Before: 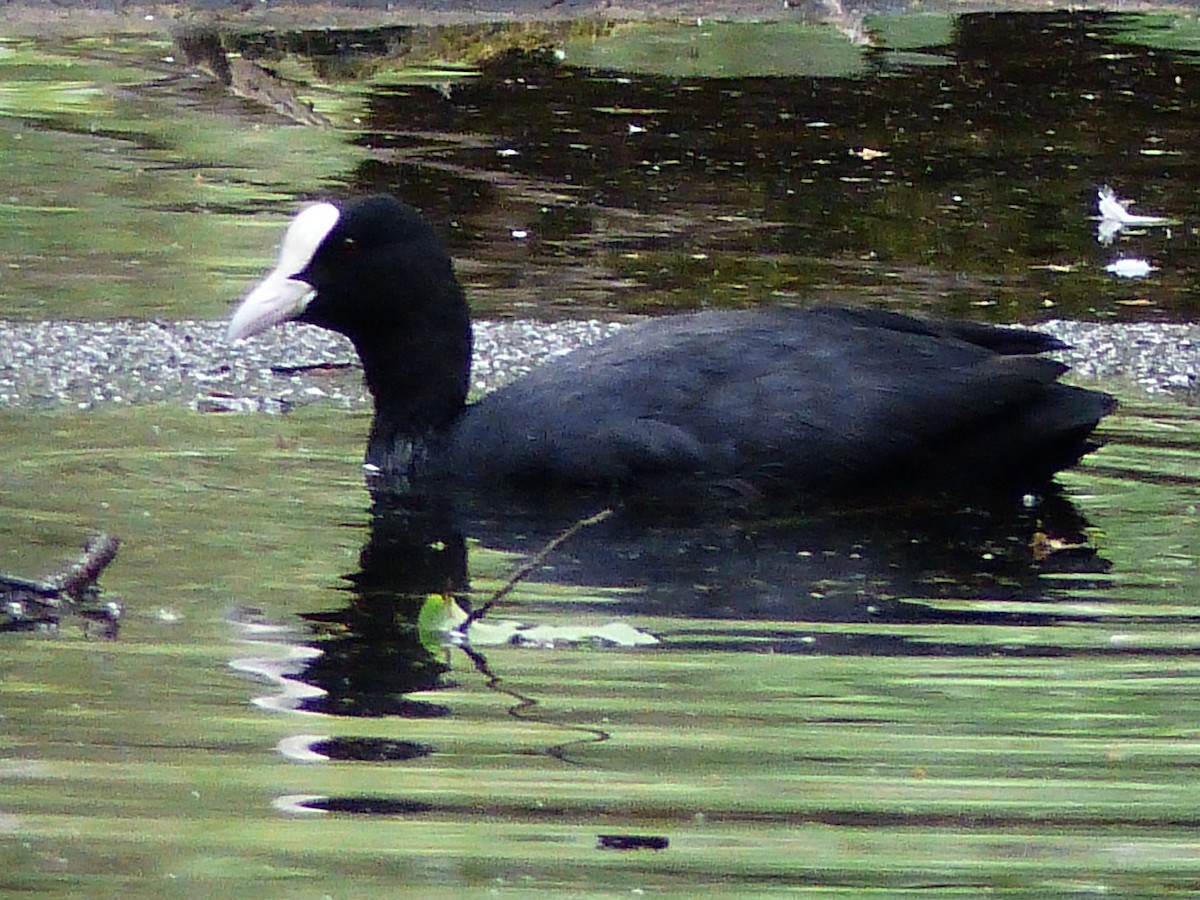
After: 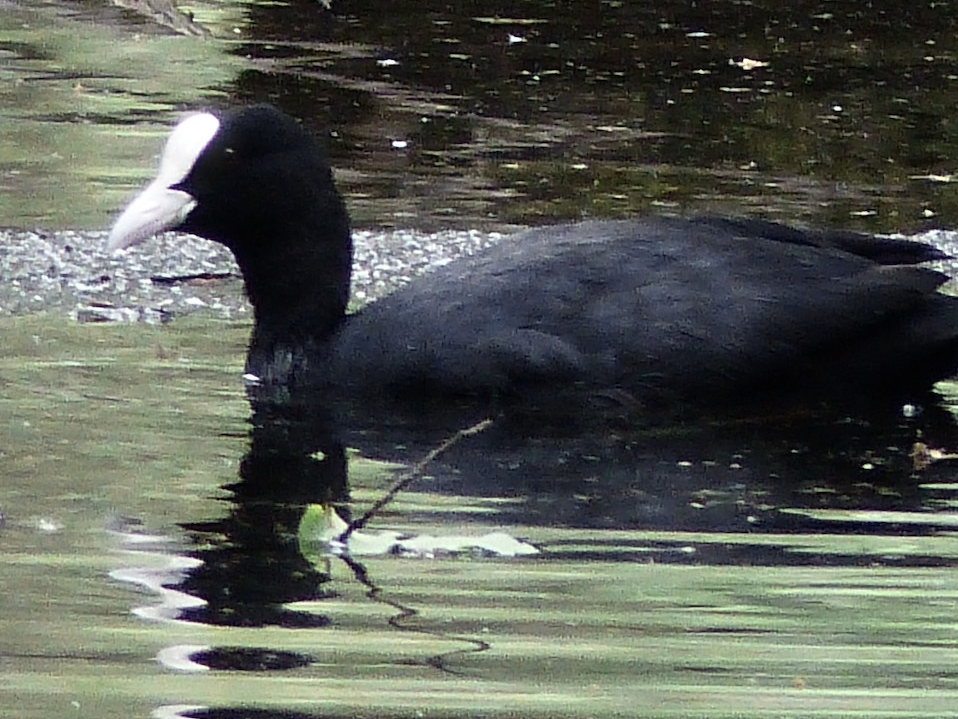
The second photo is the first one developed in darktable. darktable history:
crop and rotate: left 10.071%, top 10.071%, right 10.02%, bottom 10.02%
color zones: curves: ch0 [(0, 0.558) (0.143, 0.559) (0.286, 0.529) (0.429, 0.505) (0.571, 0.5) (0.714, 0.5) (0.857, 0.5) (1, 0.558)]; ch1 [(0, 0.469) (0.01, 0.469) (0.12, 0.446) (0.248, 0.469) (0.5, 0.5) (0.748, 0.5) (0.99, 0.469) (1, 0.469)]
bloom: size 3%, threshold 100%, strength 0%
contrast brightness saturation: contrast 0.1, saturation -0.3
